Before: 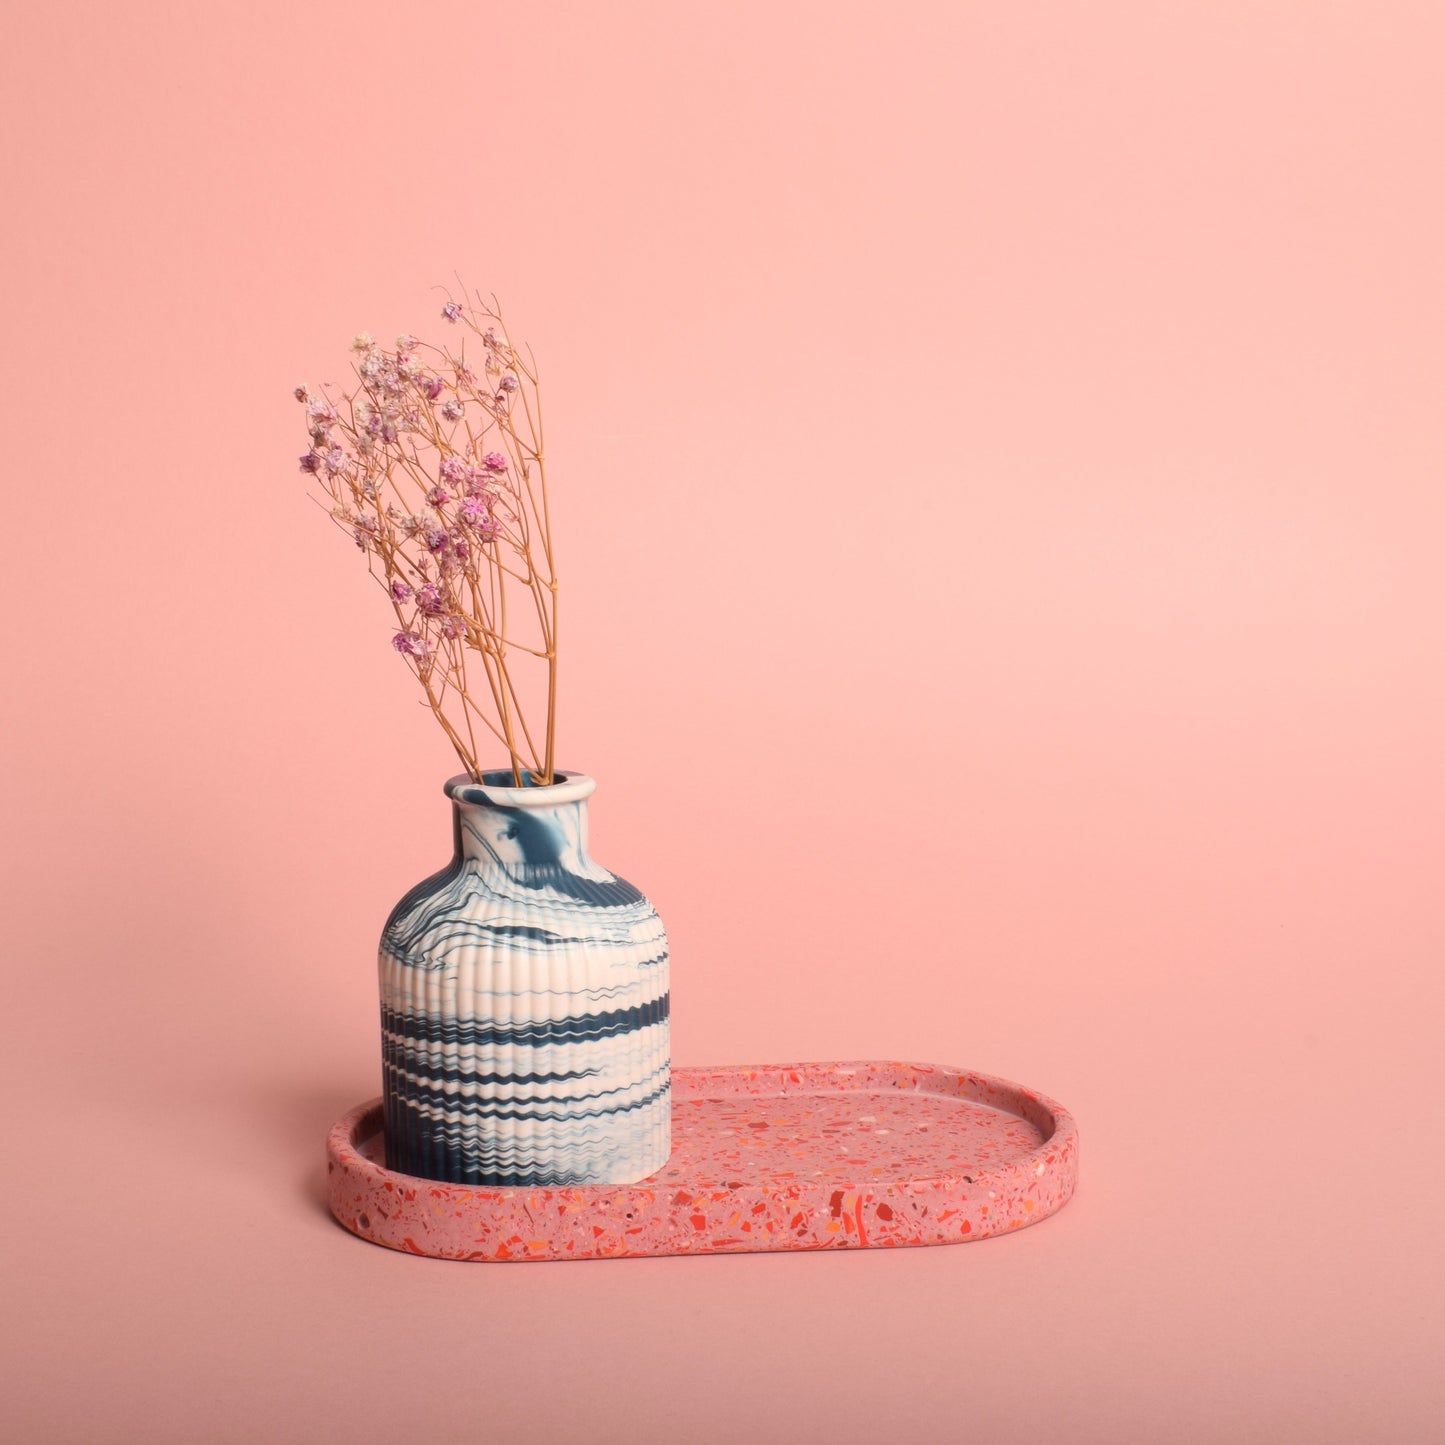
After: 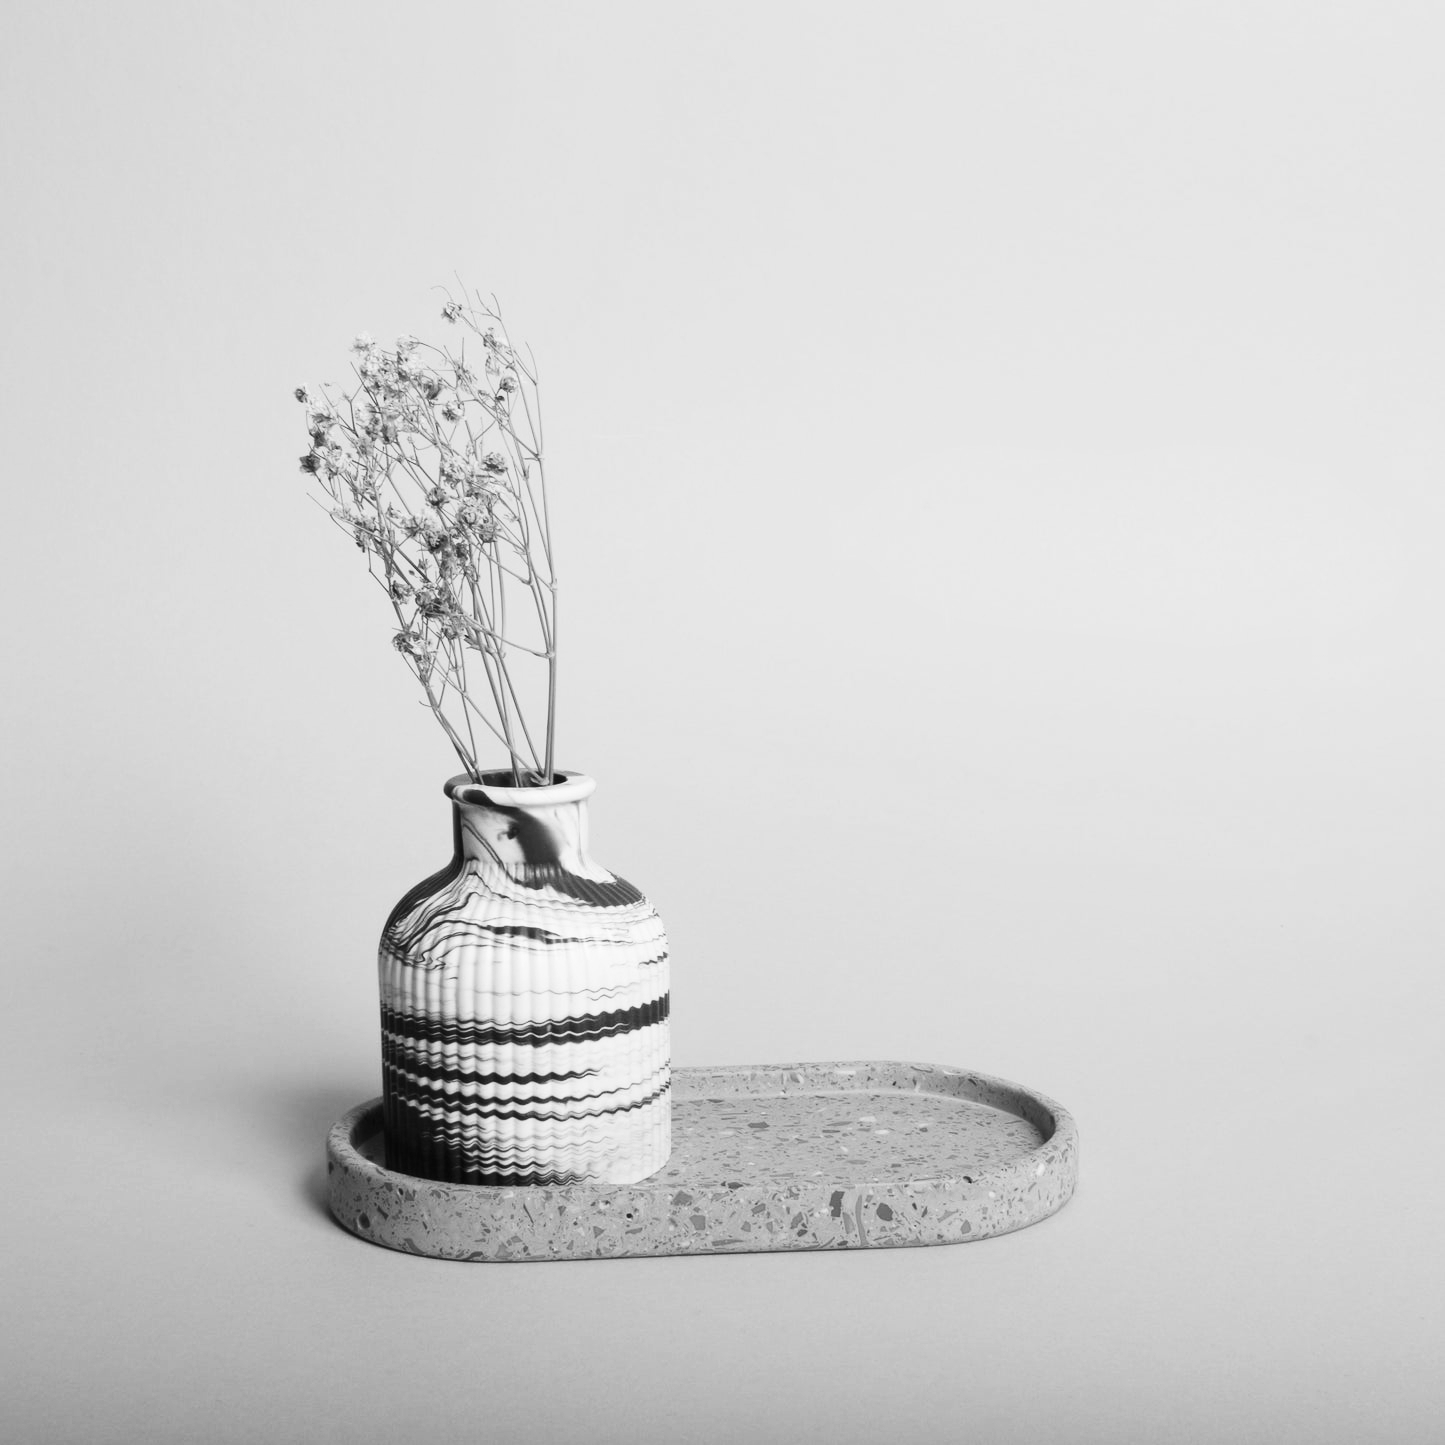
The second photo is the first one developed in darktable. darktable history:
contrast brightness saturation: contrast 0.28
monochrome: on, module defaults
